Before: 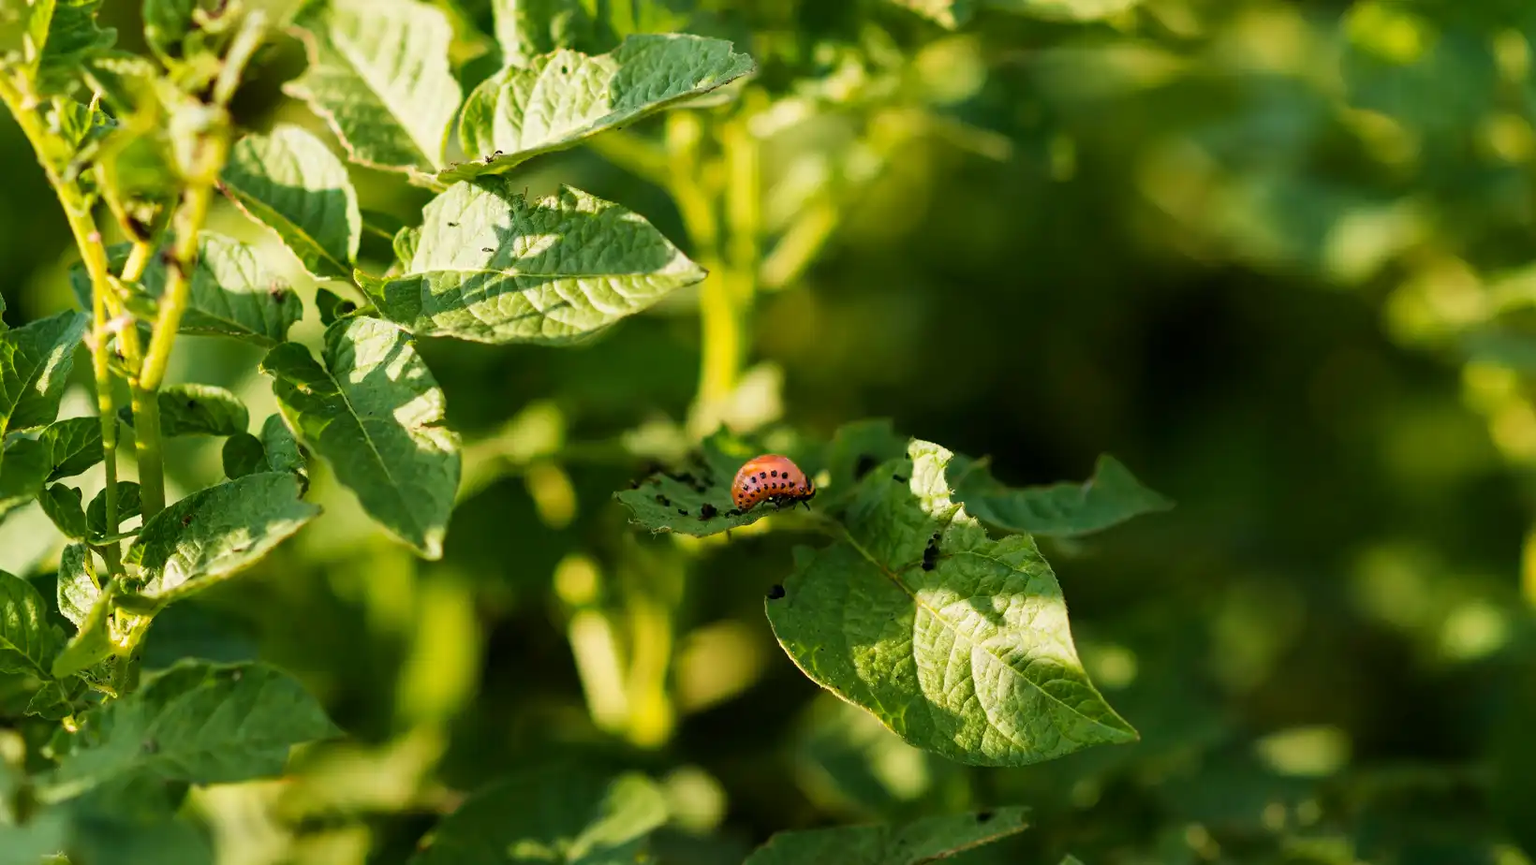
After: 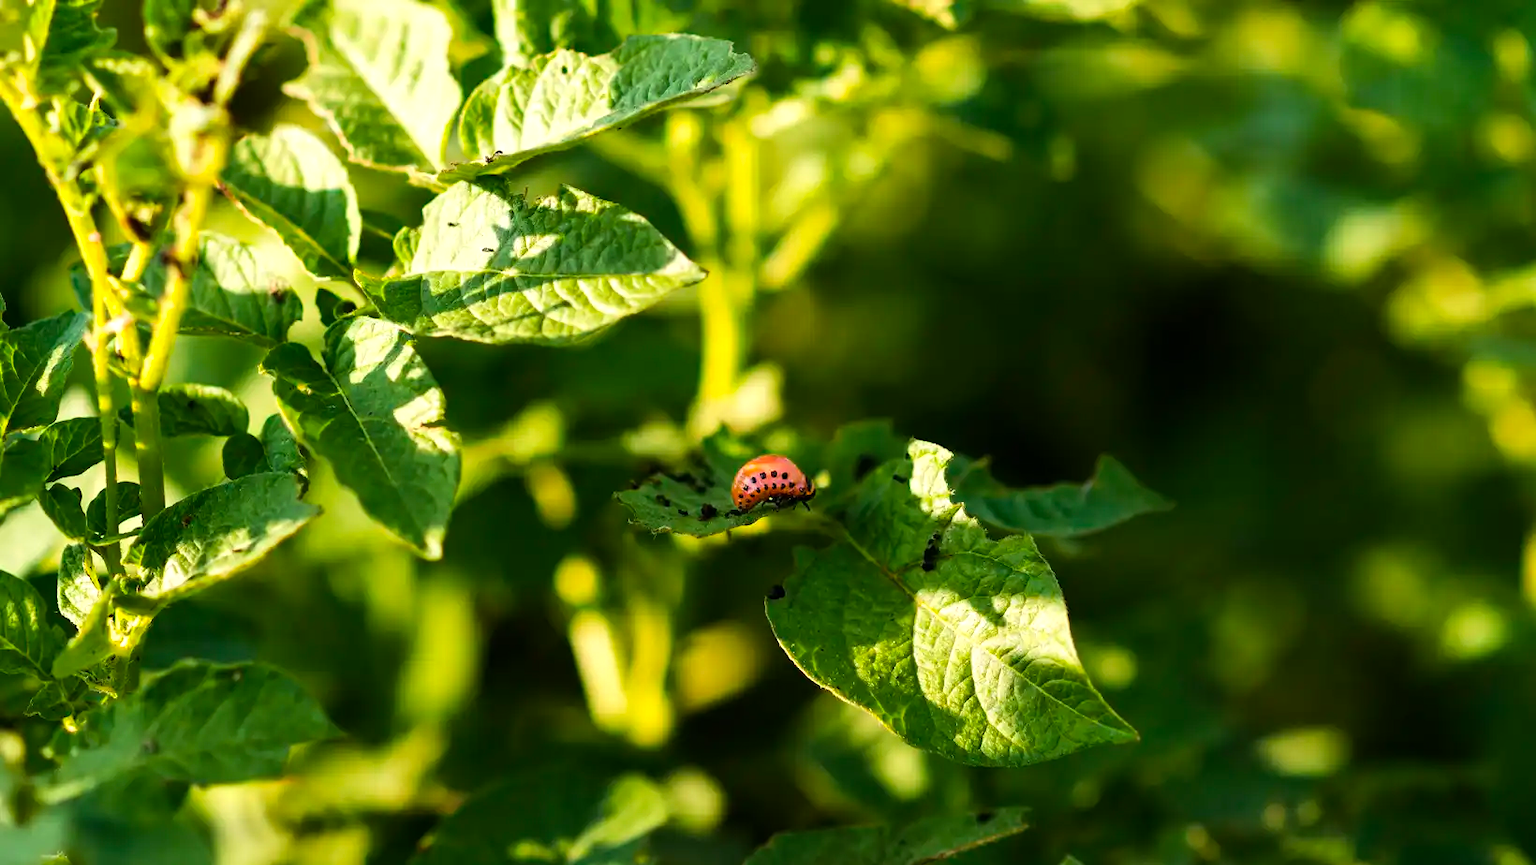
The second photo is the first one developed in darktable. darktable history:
tone equalizer: -8 EV -0.417 EV, -7 EV -0.389 EV, -6 EV -0.333 EV, -5 EV -0.222 EV, -3 EV 0.222 EV, -2 EV 0.333 EV, -1 EV 0.389 EV, +0 EV 0.417 EV, edges refinement/feathering 500, mask exposure compensation -1.57 EV, preserve details no
color balance rgb: perceptual saturation grading › global saturation -1%
